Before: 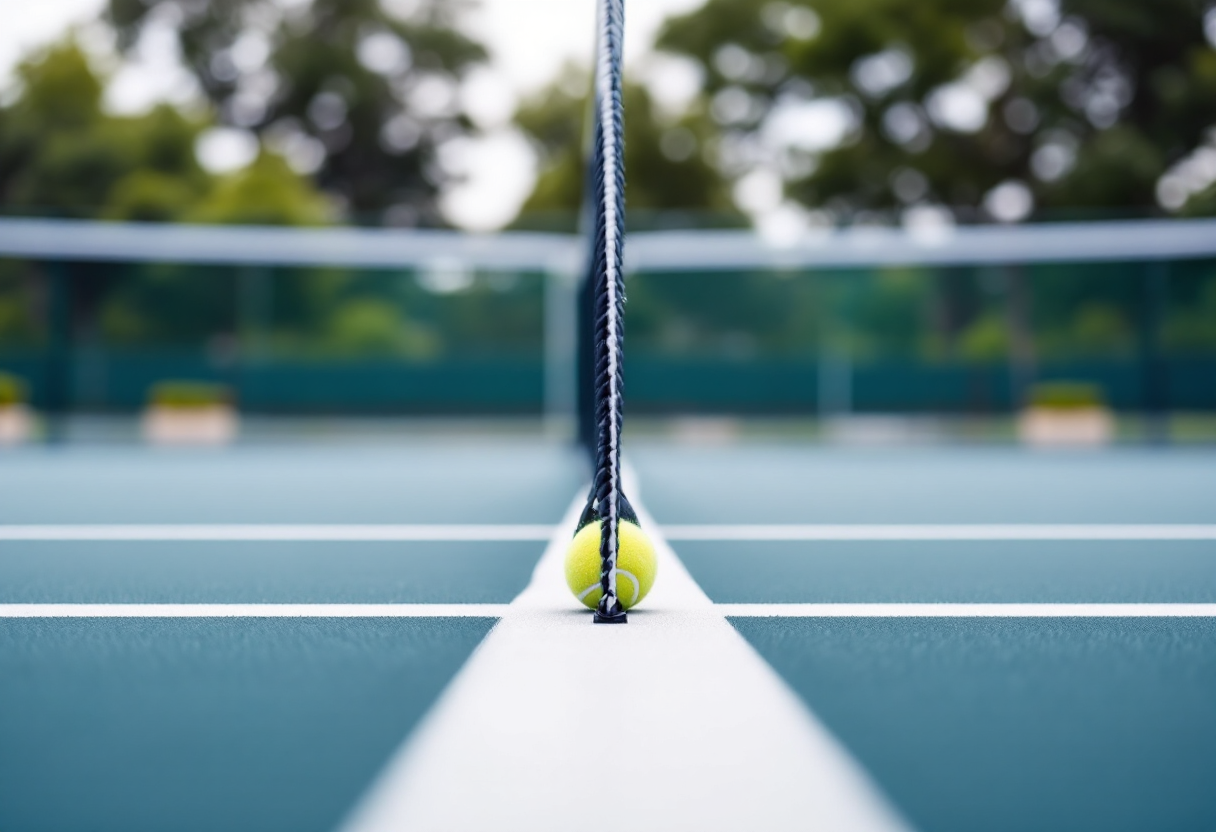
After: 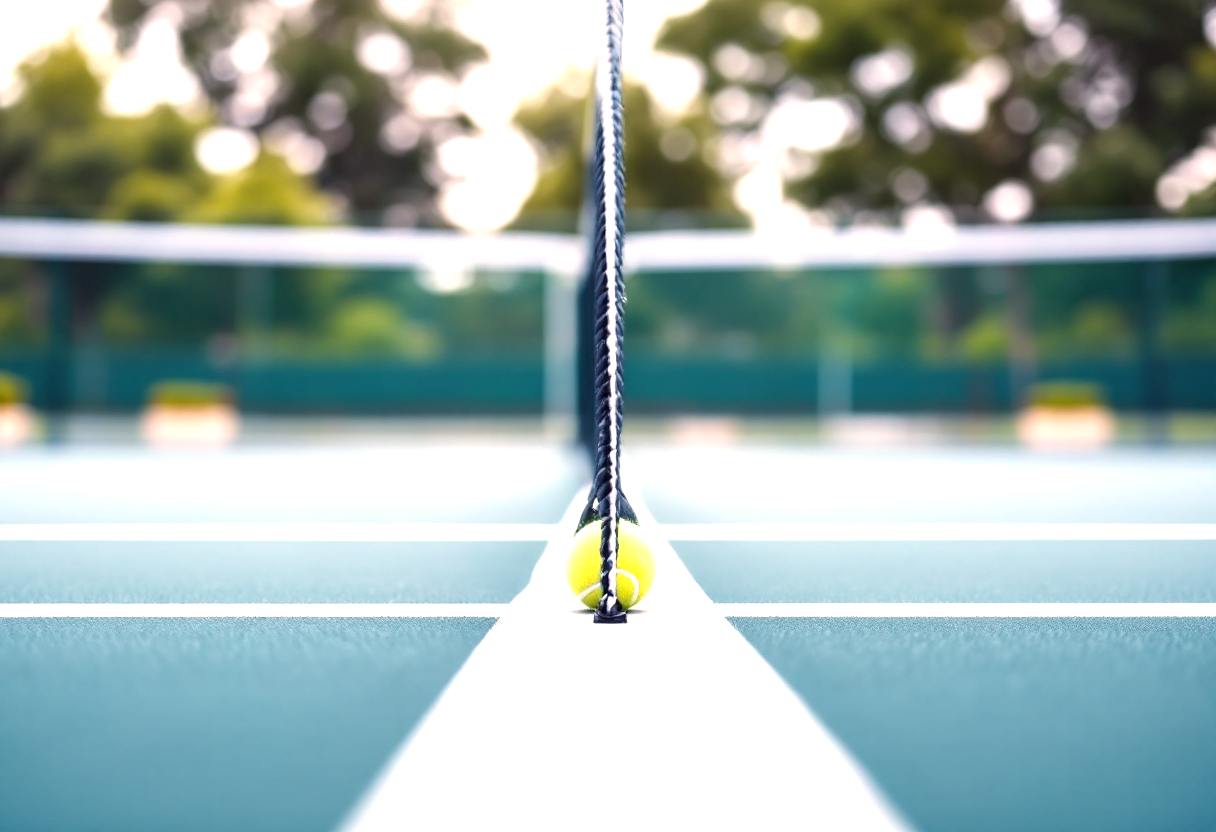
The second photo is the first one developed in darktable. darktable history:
white balance: red 1.127, blue 0.943
exposure: exposure 1 EV, compensate highlight preservation false
